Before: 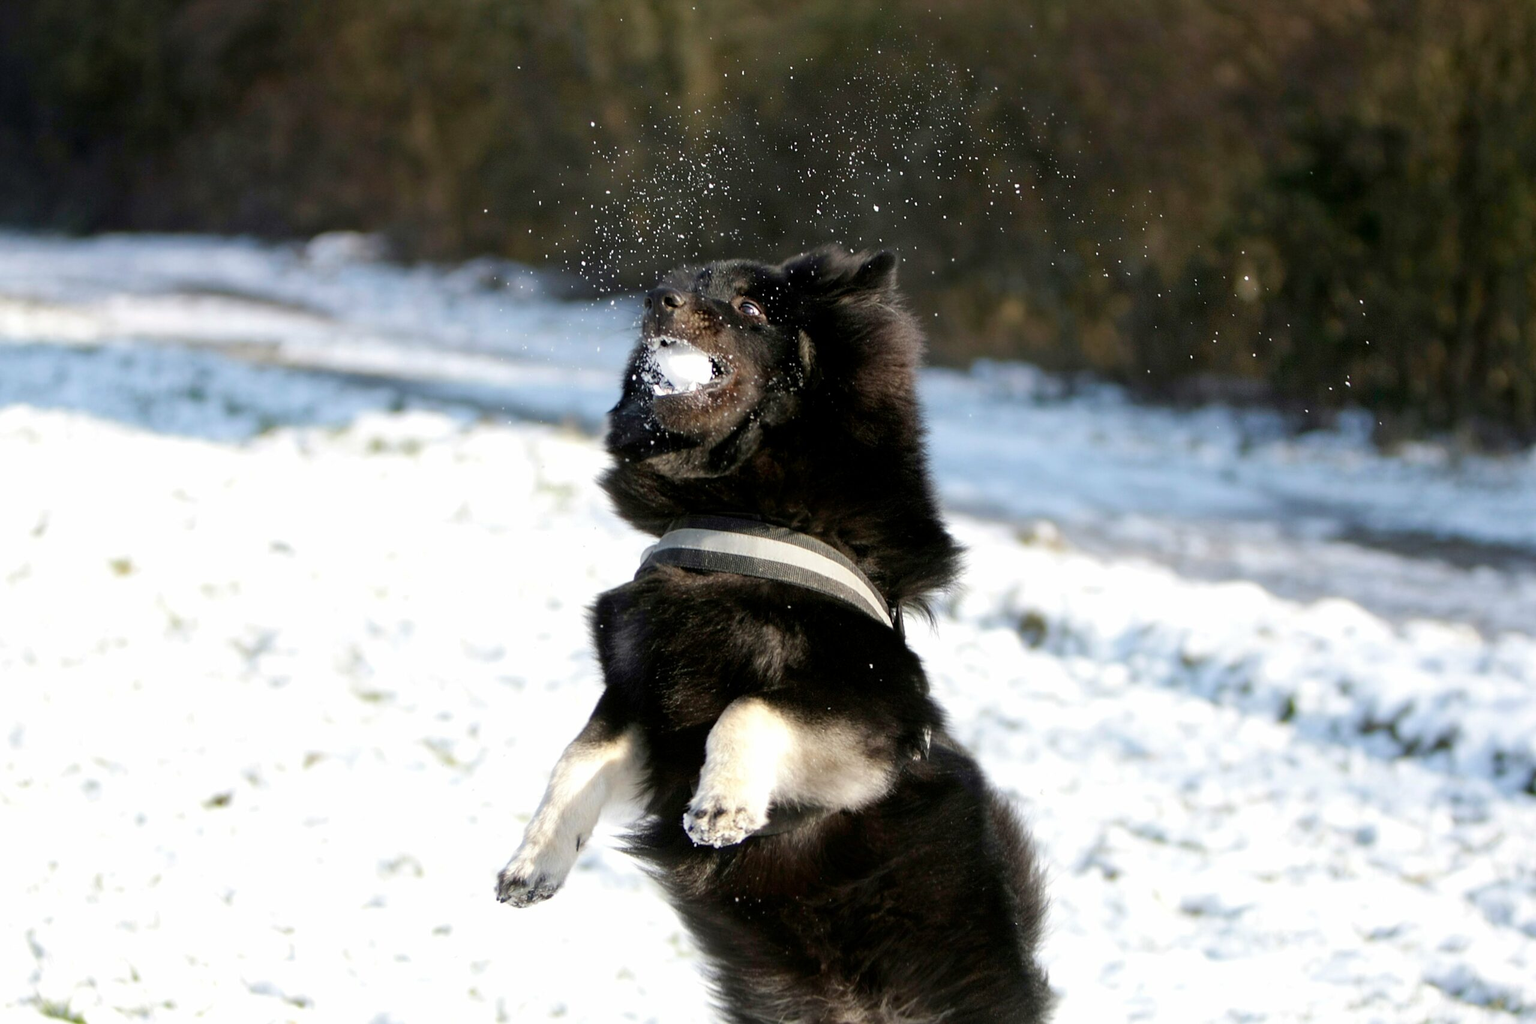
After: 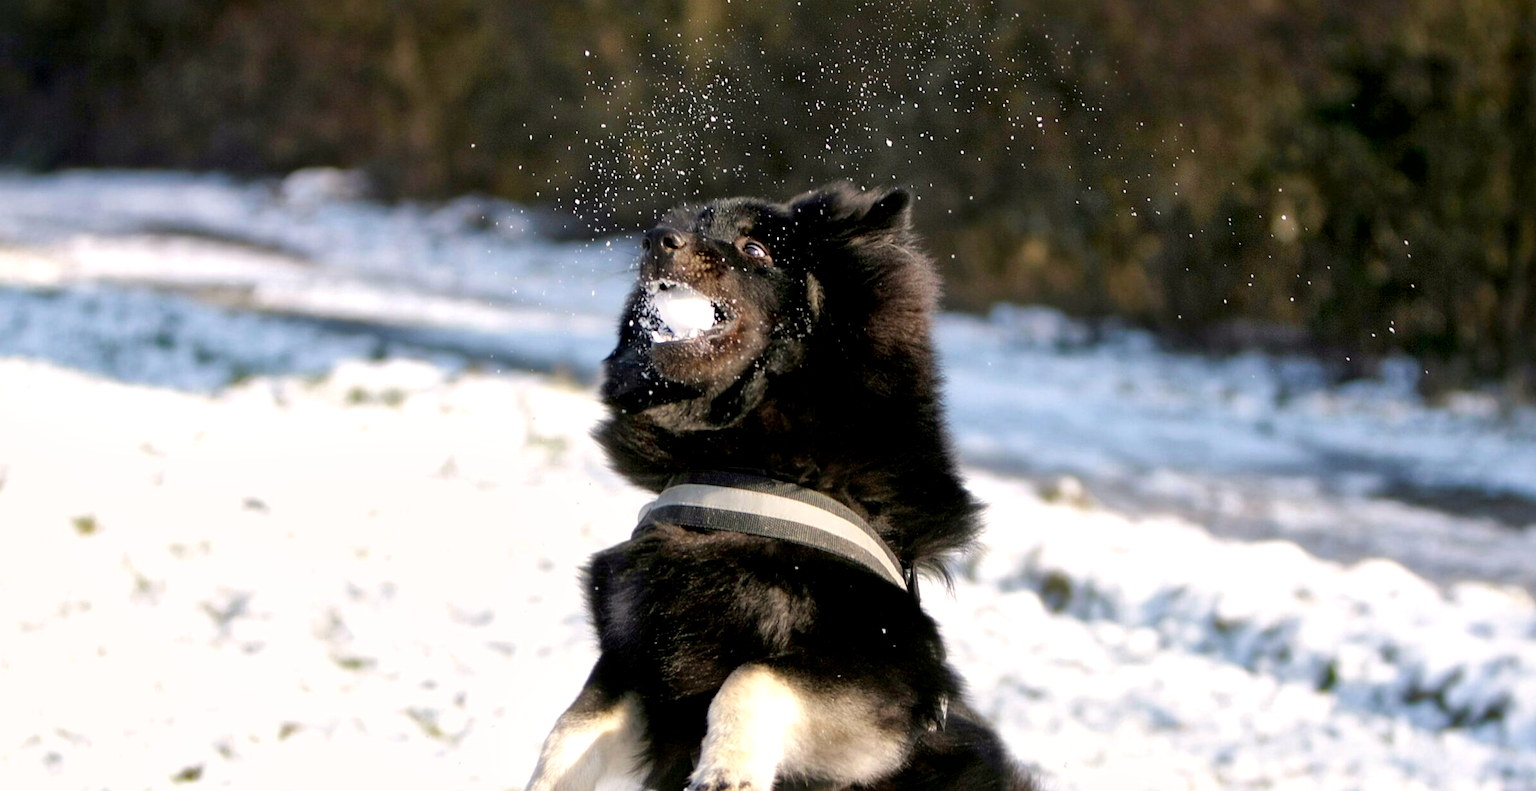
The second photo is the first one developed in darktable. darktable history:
crop: left 2.737%, top 7.287%, right 3.421%, bottom 20.179%
color correction: highlights a* 3.22, highlights b* 1.93, saturation 1.19
local contrast: mode bilateral grid, contrast 25, coarseness 60, detail 151%, midtone range 0.2
